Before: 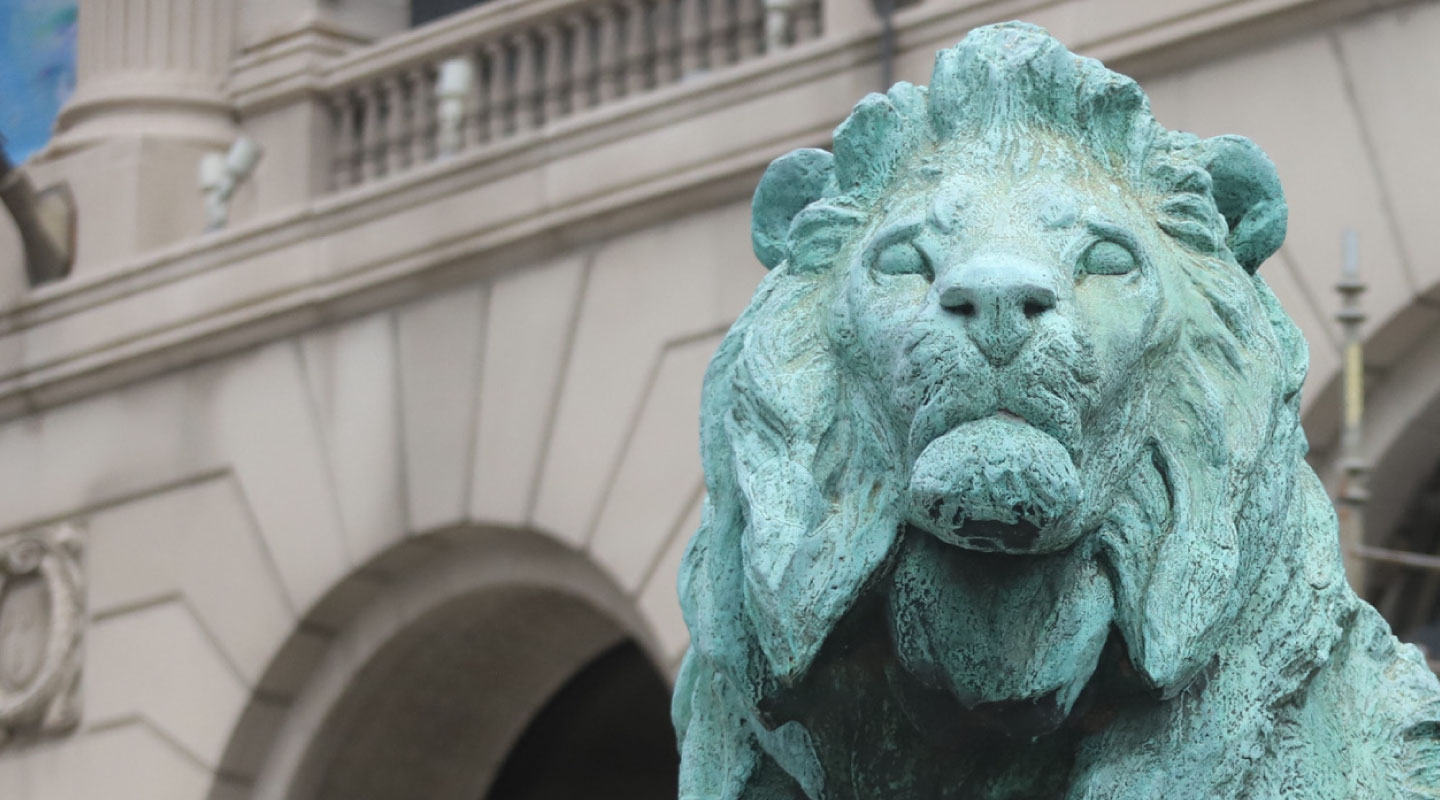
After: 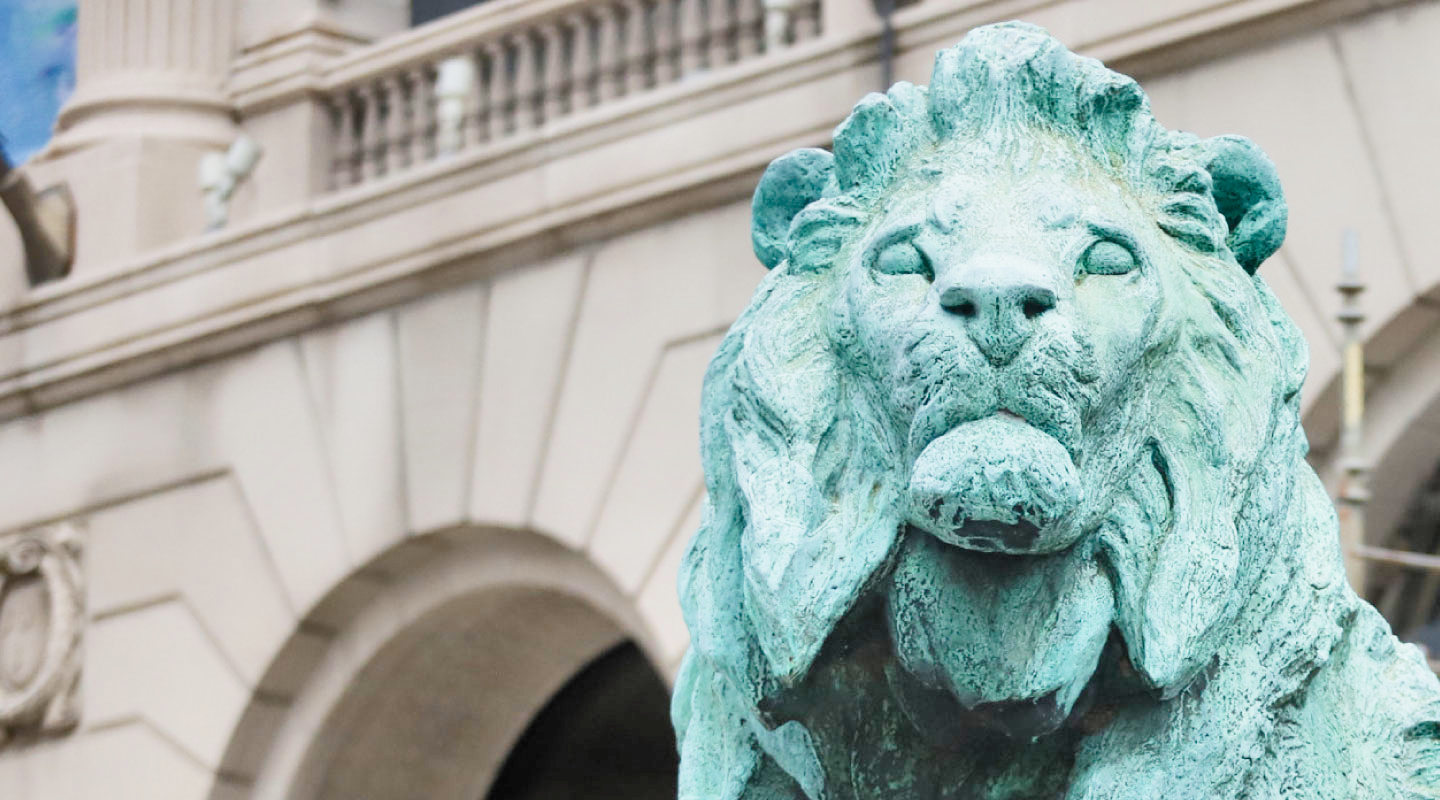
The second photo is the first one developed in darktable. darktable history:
color zones: curves: ch2 [(0, 0.5) (0.143, 0.5) (0.286, 0.416) (0.429, 0.5) (0.571, 0.5) (0.714, 0.5) (0.857, 0.5) (1, 0.5)]
color balance rgb: perceptual saturation grading › global saturation 20%, perceptual saturation grading › highlights -25%, perceptual saturation grading › shadows 50%
shadows and highlights: radius 108.52, shadows 23.73, highlights -59.32, low approximation 0.01, soften with gaussian
exposure: black level correction 0, exposure 1.7 EV, compensate exposure bias true, compensate highlight preservation false
filmic rgb: black relative exposure -4.58 EV, white relative exposure 4.8 EV, threshold 3 EV, hardness 2.36, latitude 36.07%, contrast 1.048, highlights saturation mix 1.32%, shadows ↔ highlights balance 1.25%, color science v4 (2020), enable highlight reconstruction true
